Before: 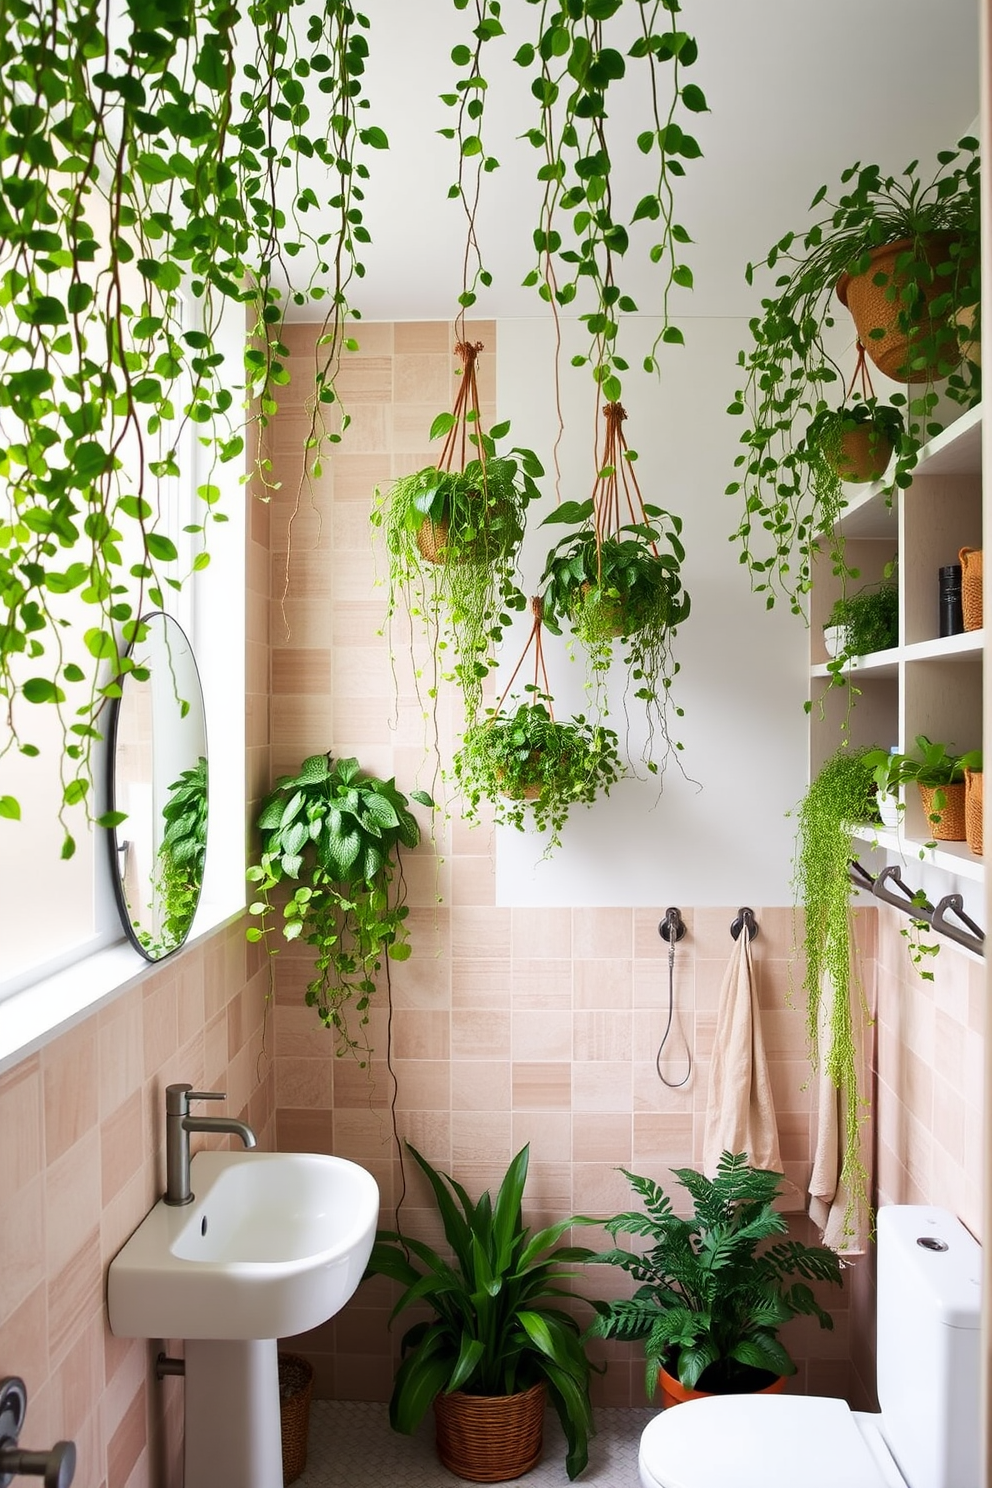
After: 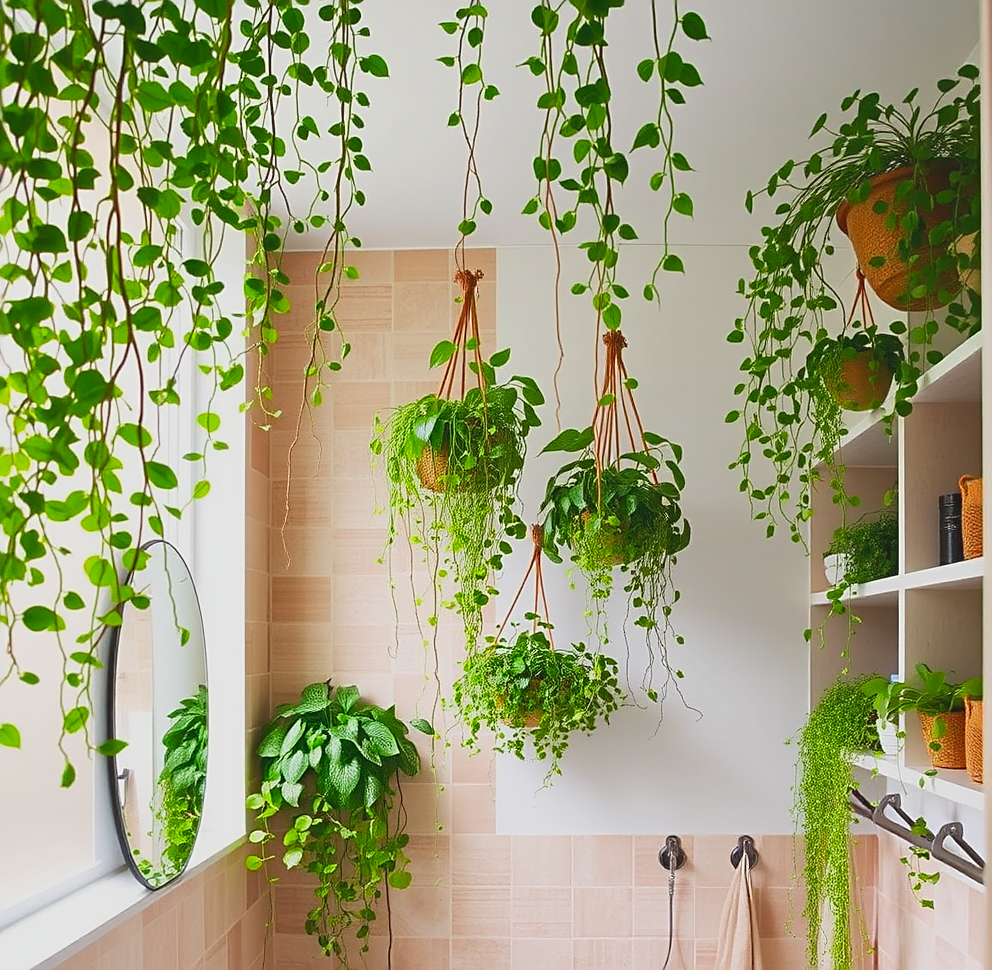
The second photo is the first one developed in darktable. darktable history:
sharpen: on, module defaults
contrast brightness saturation: contrast -0.184, saturation 0.185
crop and rotate: top 4.882%, bottom 29.874%
